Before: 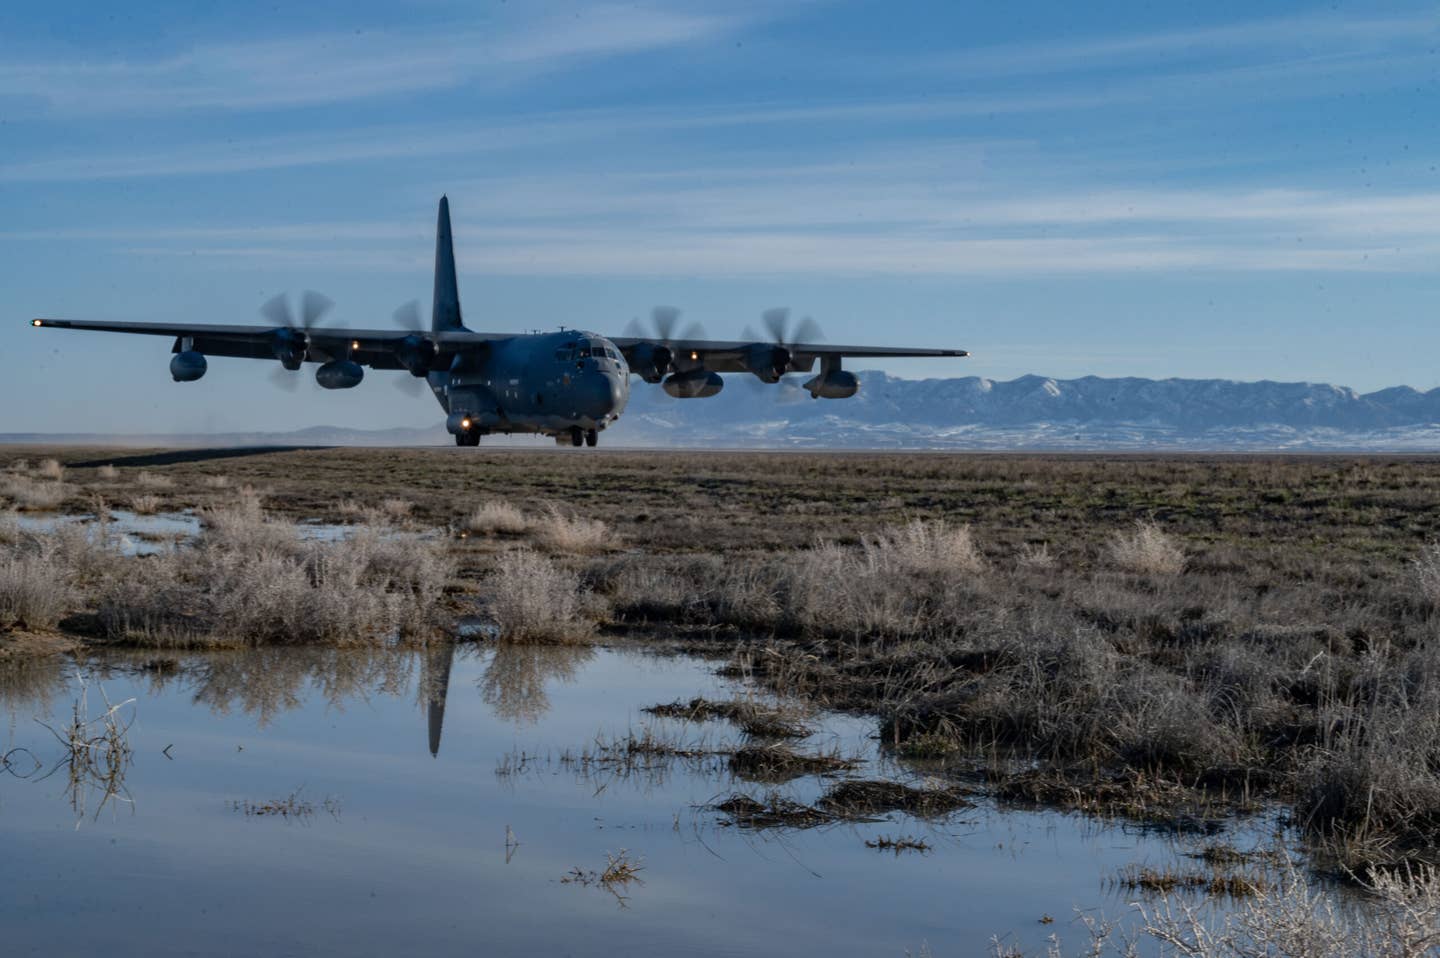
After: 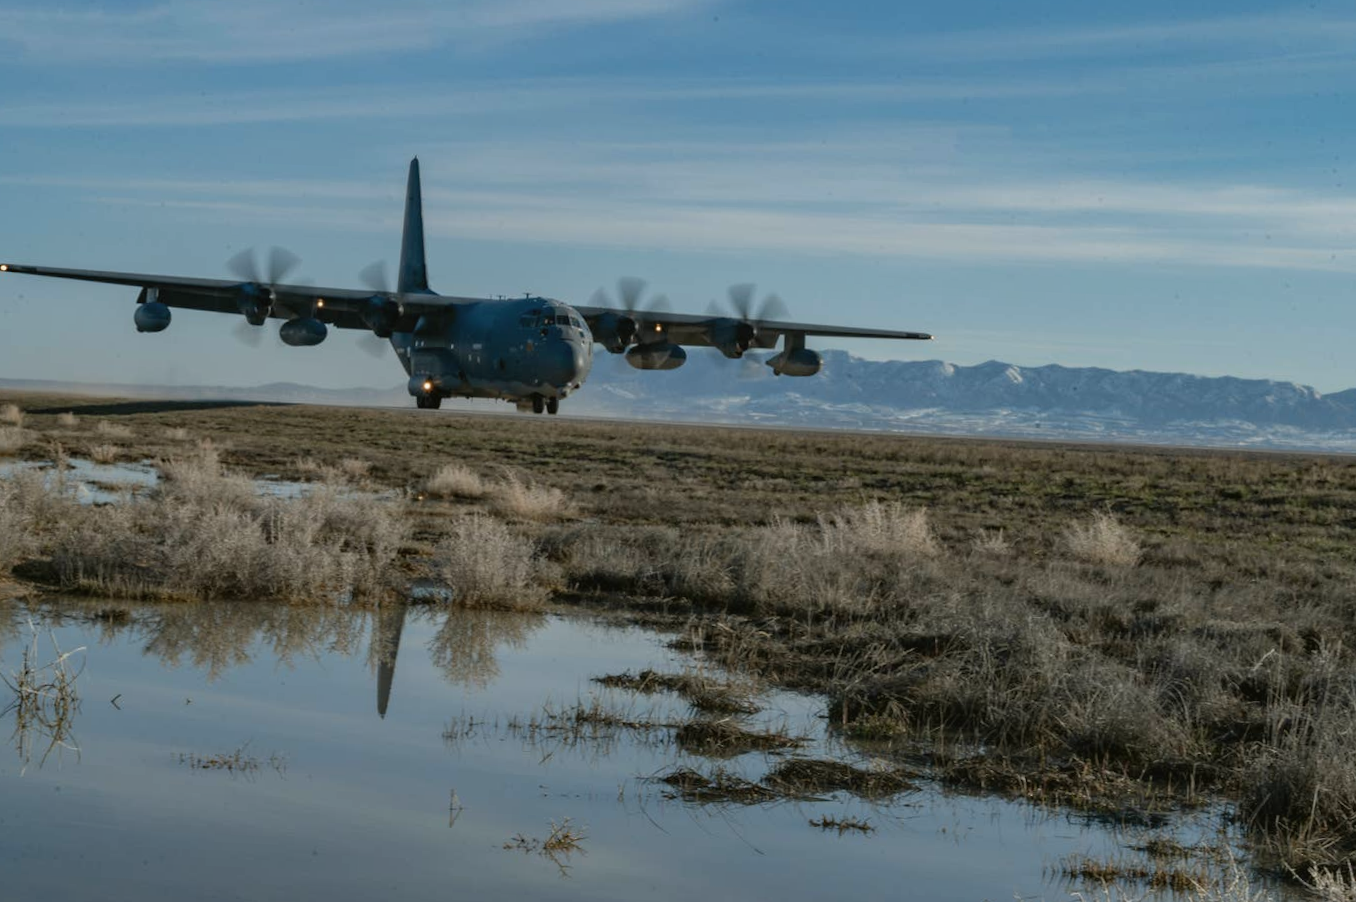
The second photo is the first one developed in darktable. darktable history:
crop and rotate: angle -2.38°
color balance: mode lift, gamma, gain (sRGB), lift [1.04, 1, 1, 0.97], gamma [1.01, 1, 1, 0.97], gain [0.96, 1, 1, 0.97]
